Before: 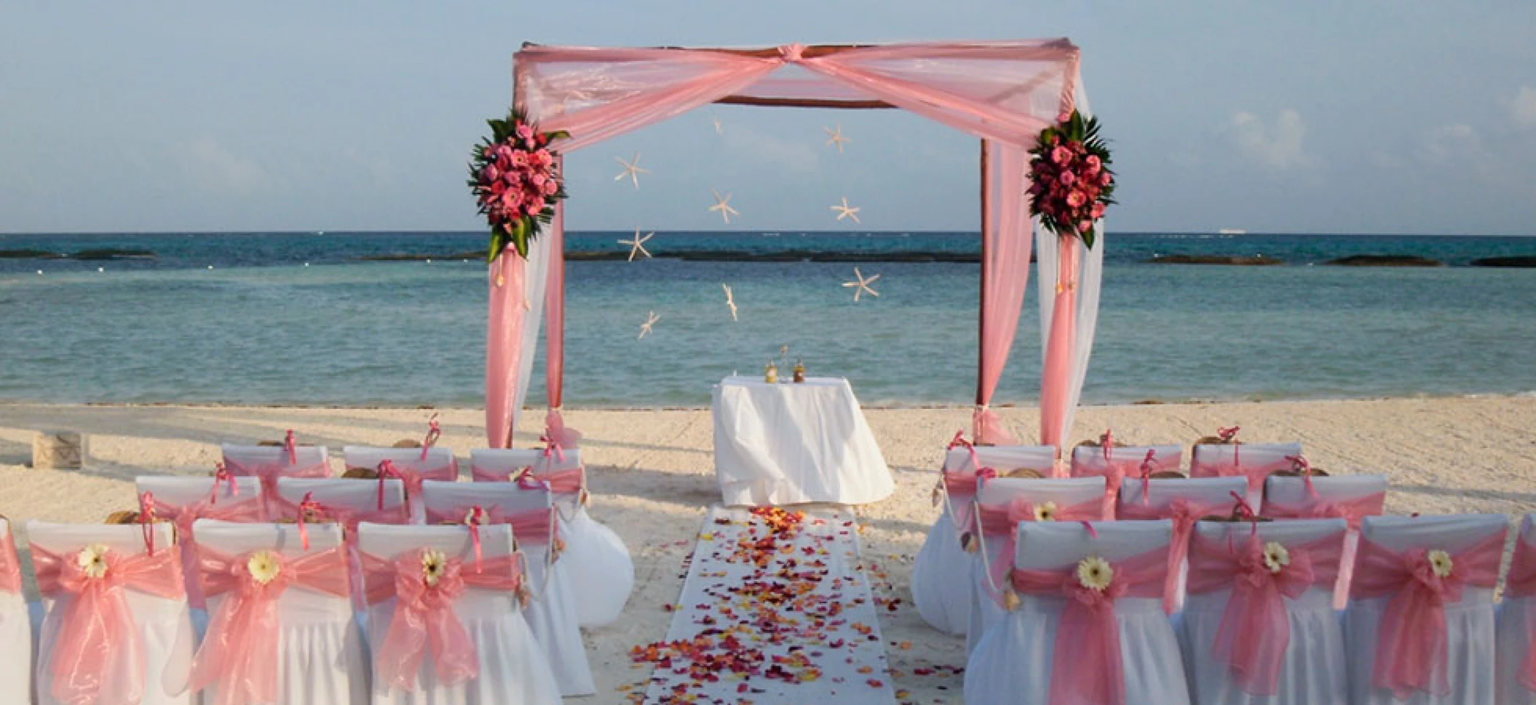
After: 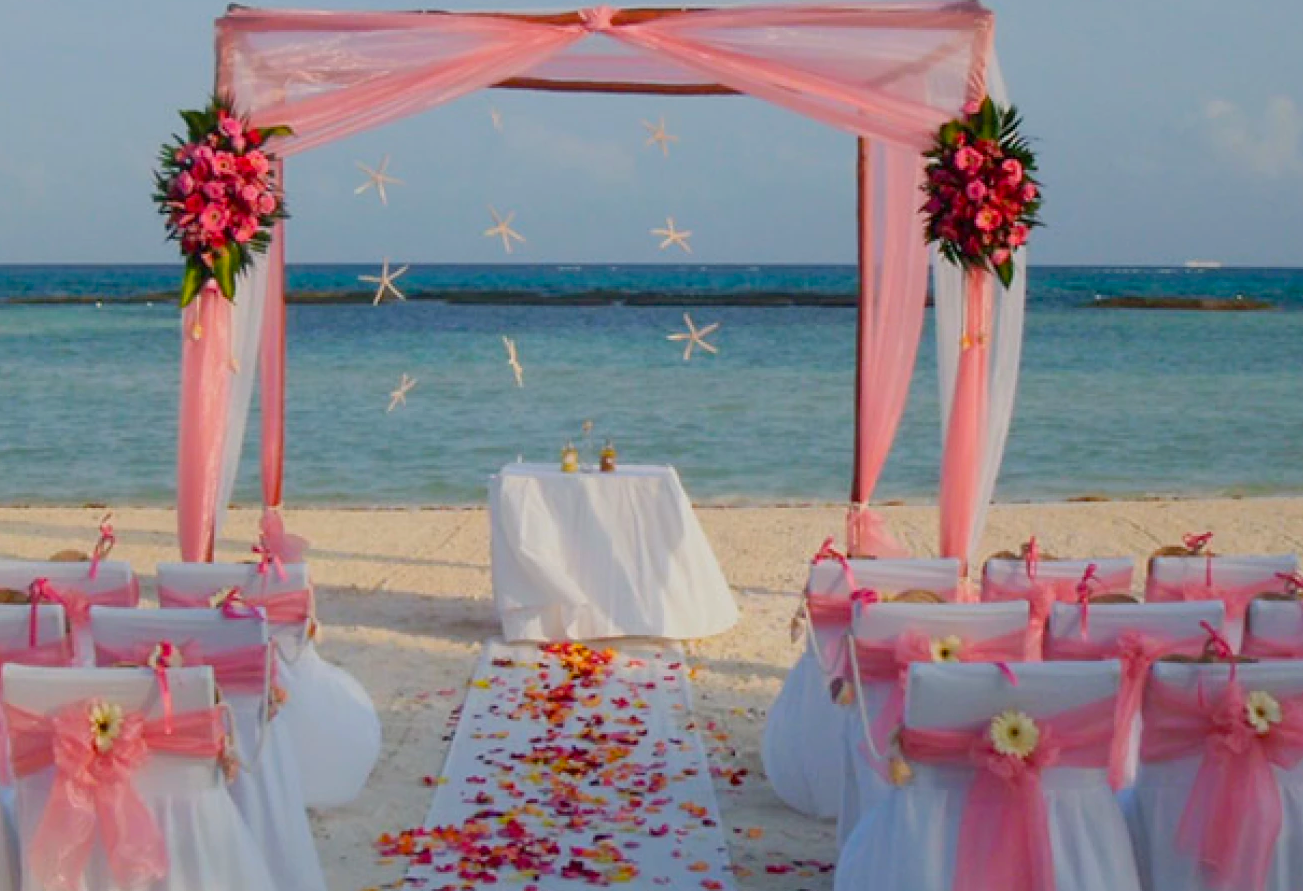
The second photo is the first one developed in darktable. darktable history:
crop and rotate: left 23.256%, top 5.639%, right 14.989%, bottom 2.308%
color balance rgb: perceptual saturation grading › global saturation 31.011%, contrast -19.873%
